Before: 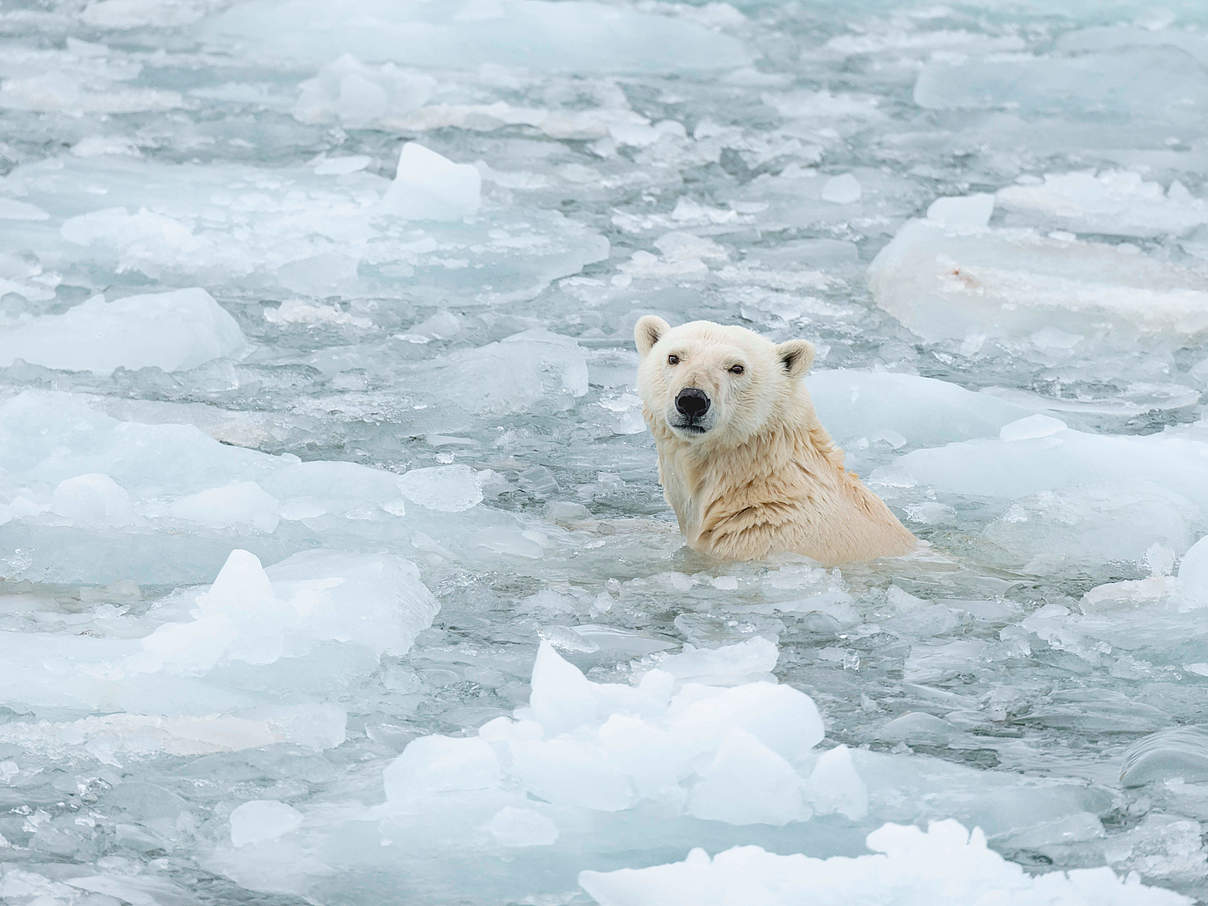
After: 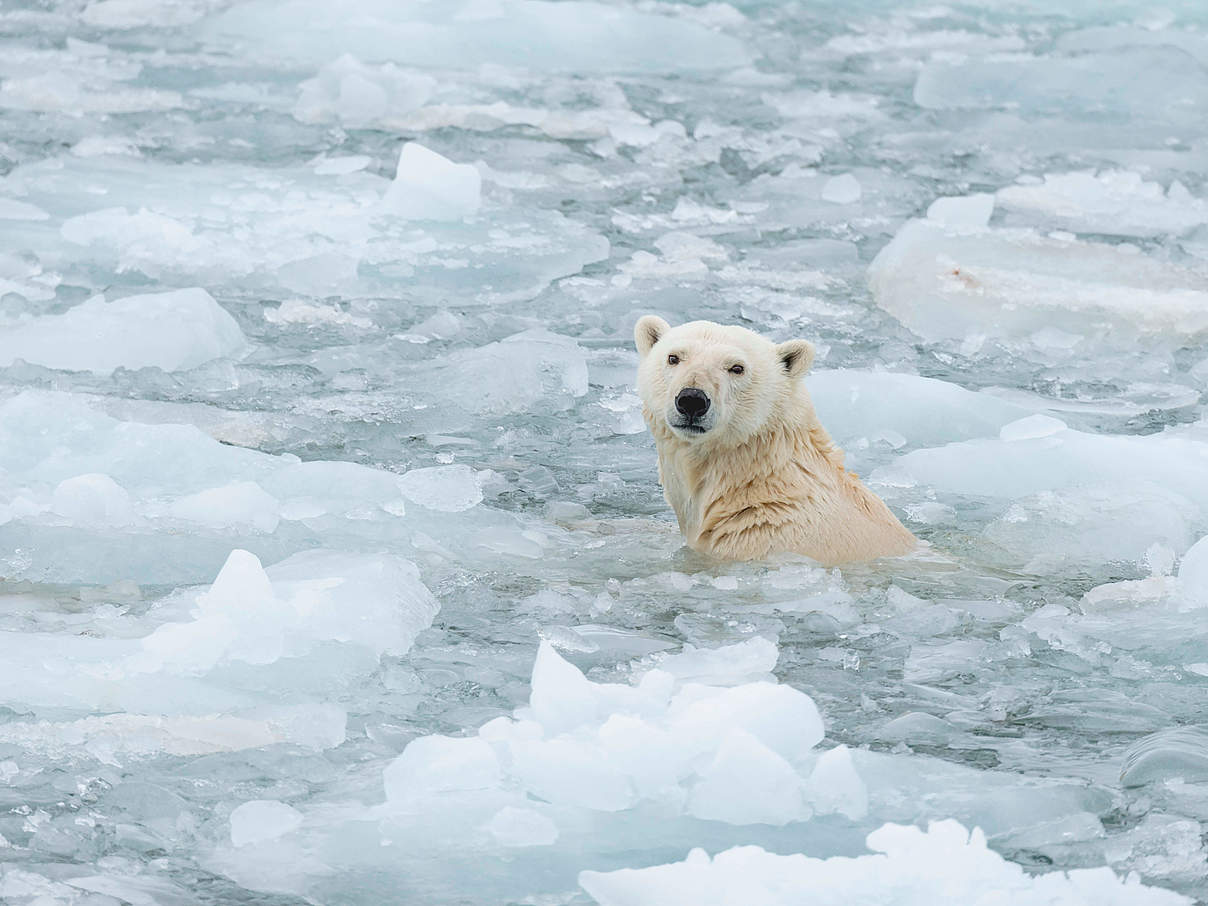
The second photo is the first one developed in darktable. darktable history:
color balance: output saturation 98.5%
contrast brightness saturation: contrast -0.02, brightness -0.01, saturation 0.03
